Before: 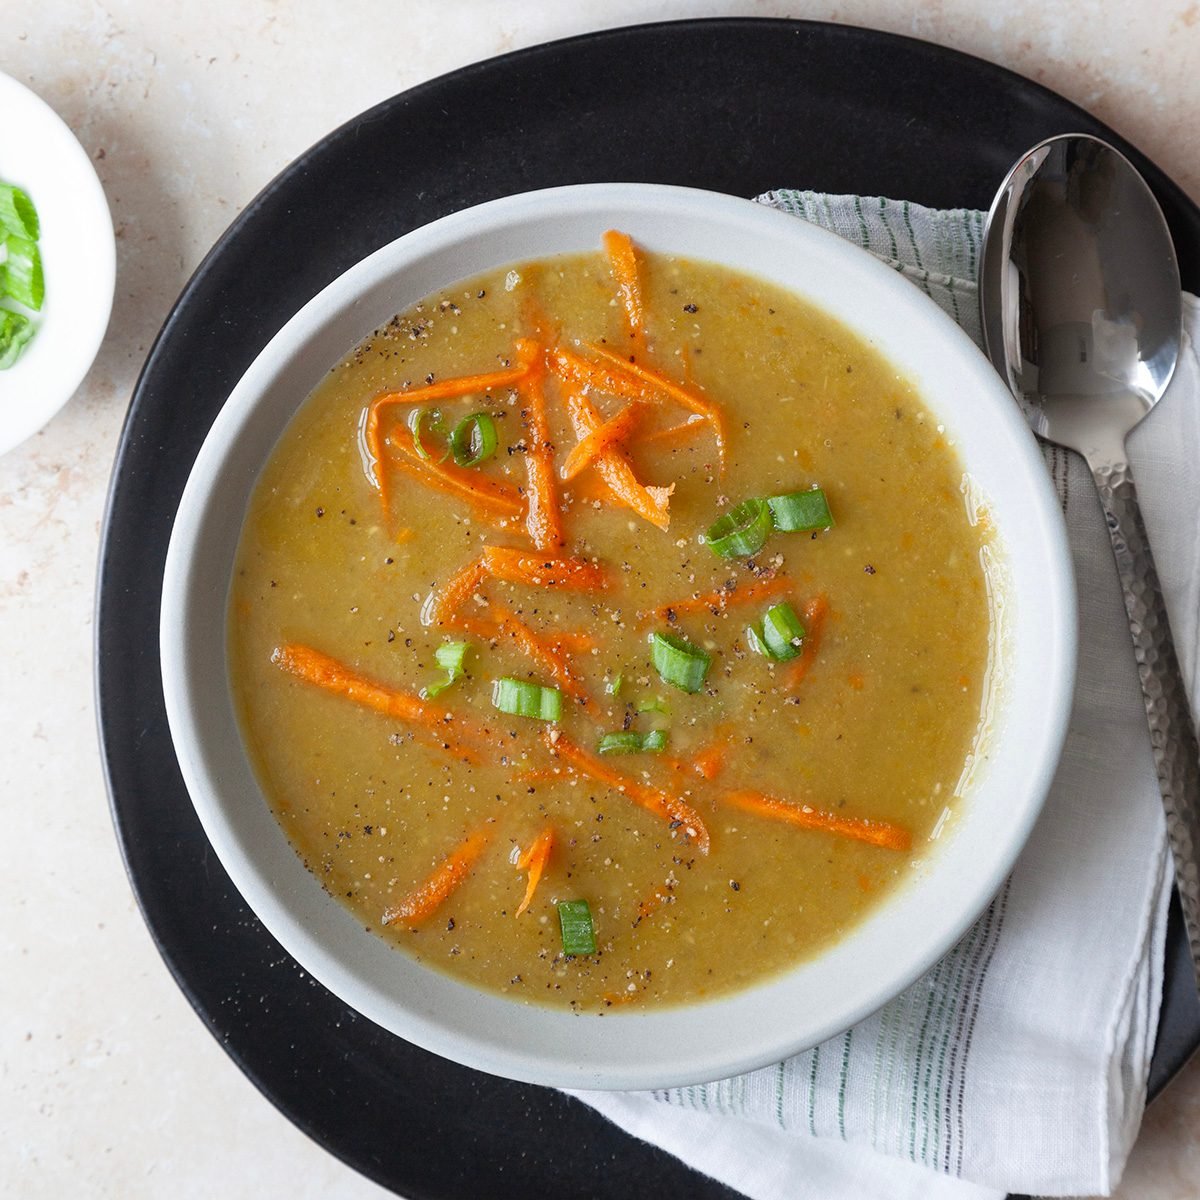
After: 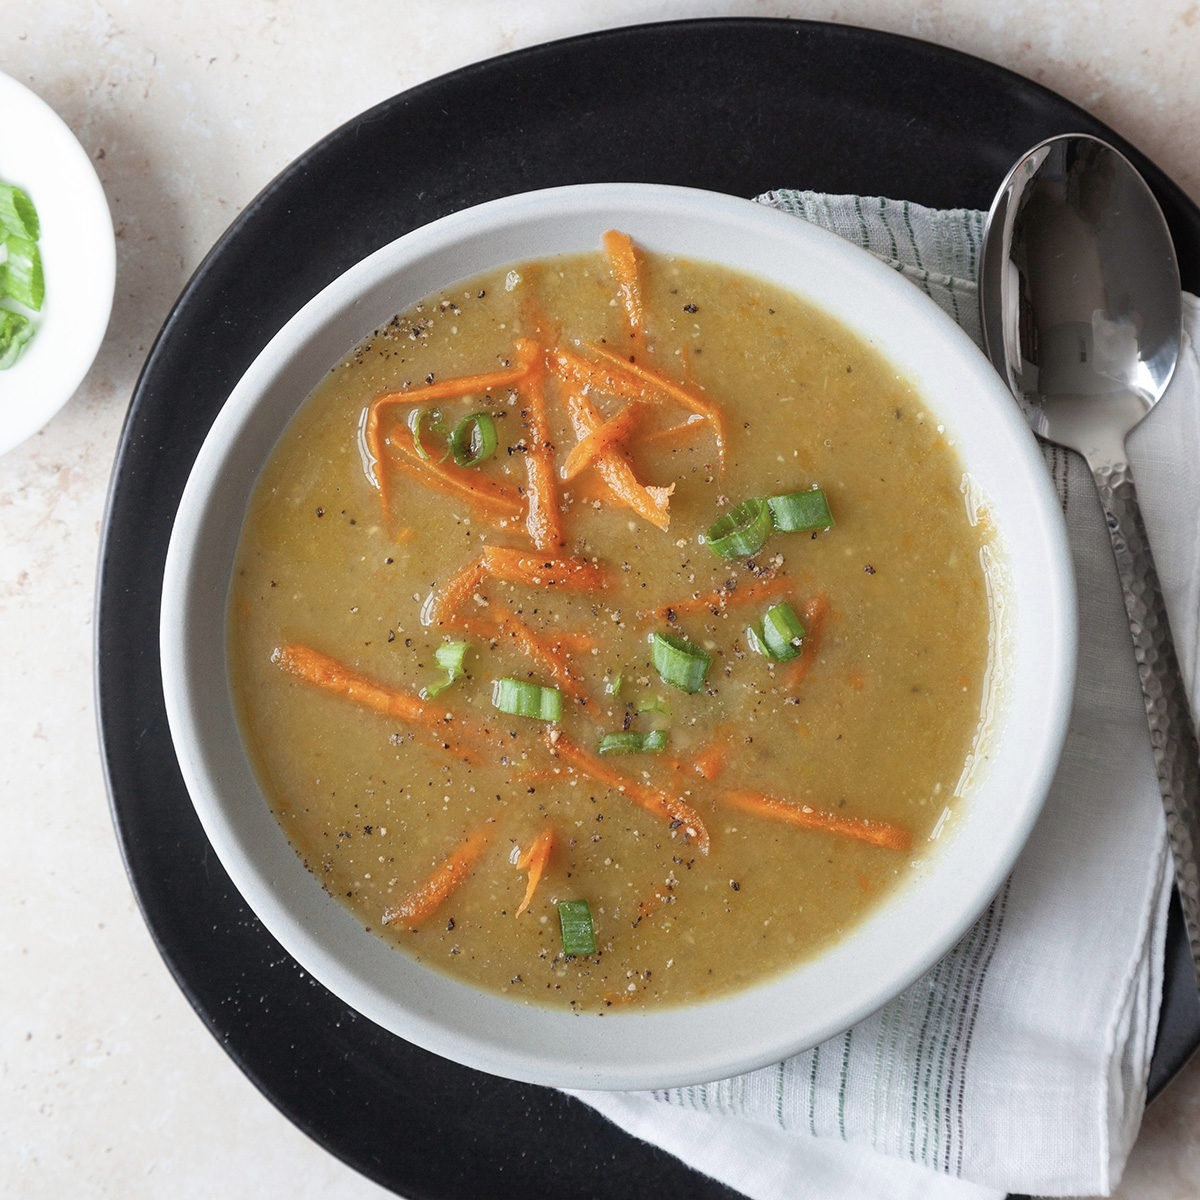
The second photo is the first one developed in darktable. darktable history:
color correction: highlights b* 0.04, saturation 0.765
